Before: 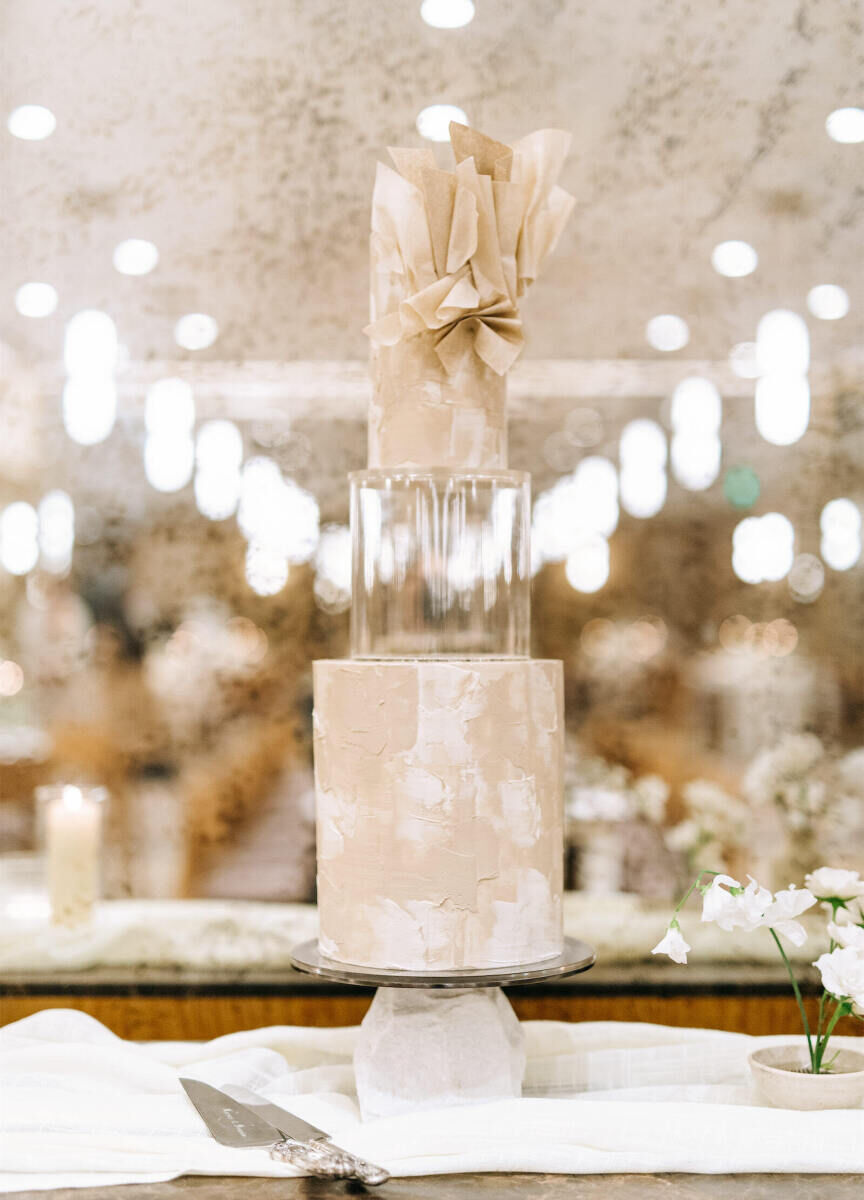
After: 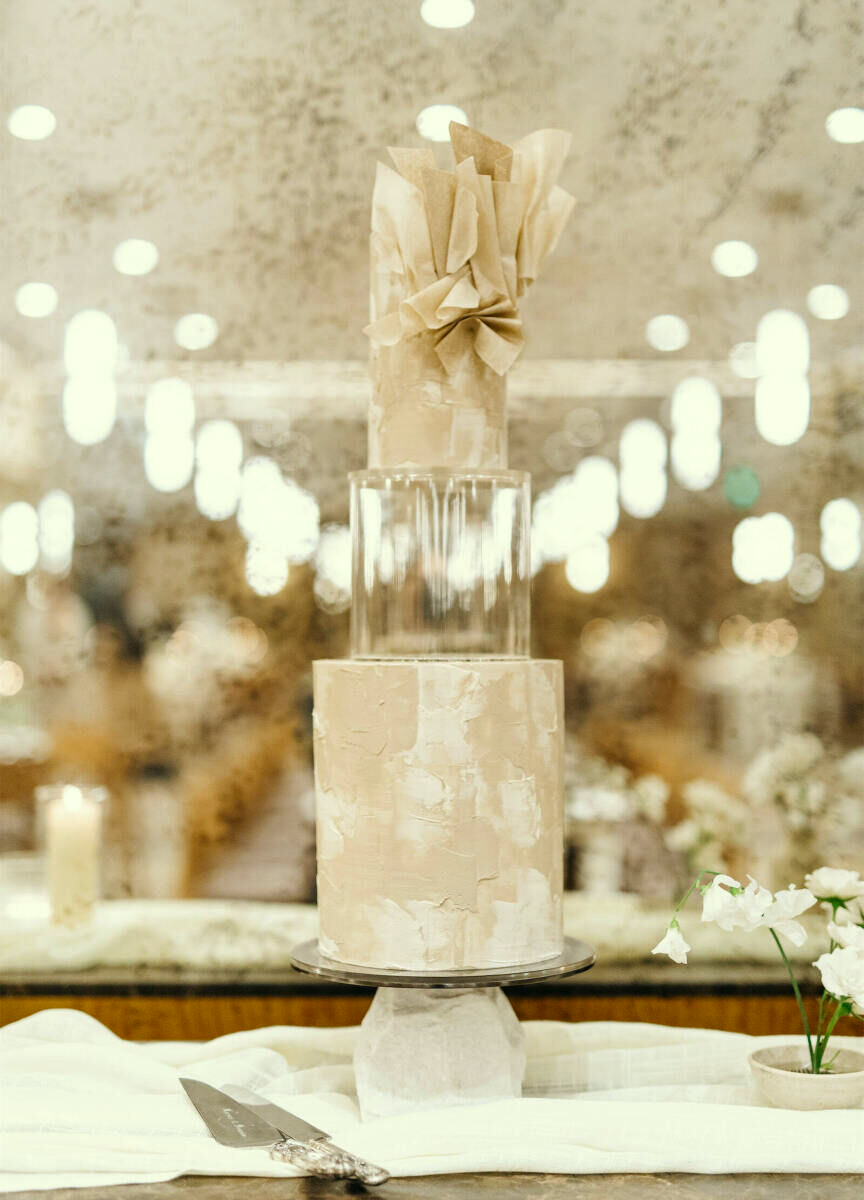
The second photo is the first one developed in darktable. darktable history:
shadows and highlights: shadows 29.56, highlights -30.37, low approximation 0.01, soften with gaussian
color correction: highlights a* -5.68, highlights b* 11.06
